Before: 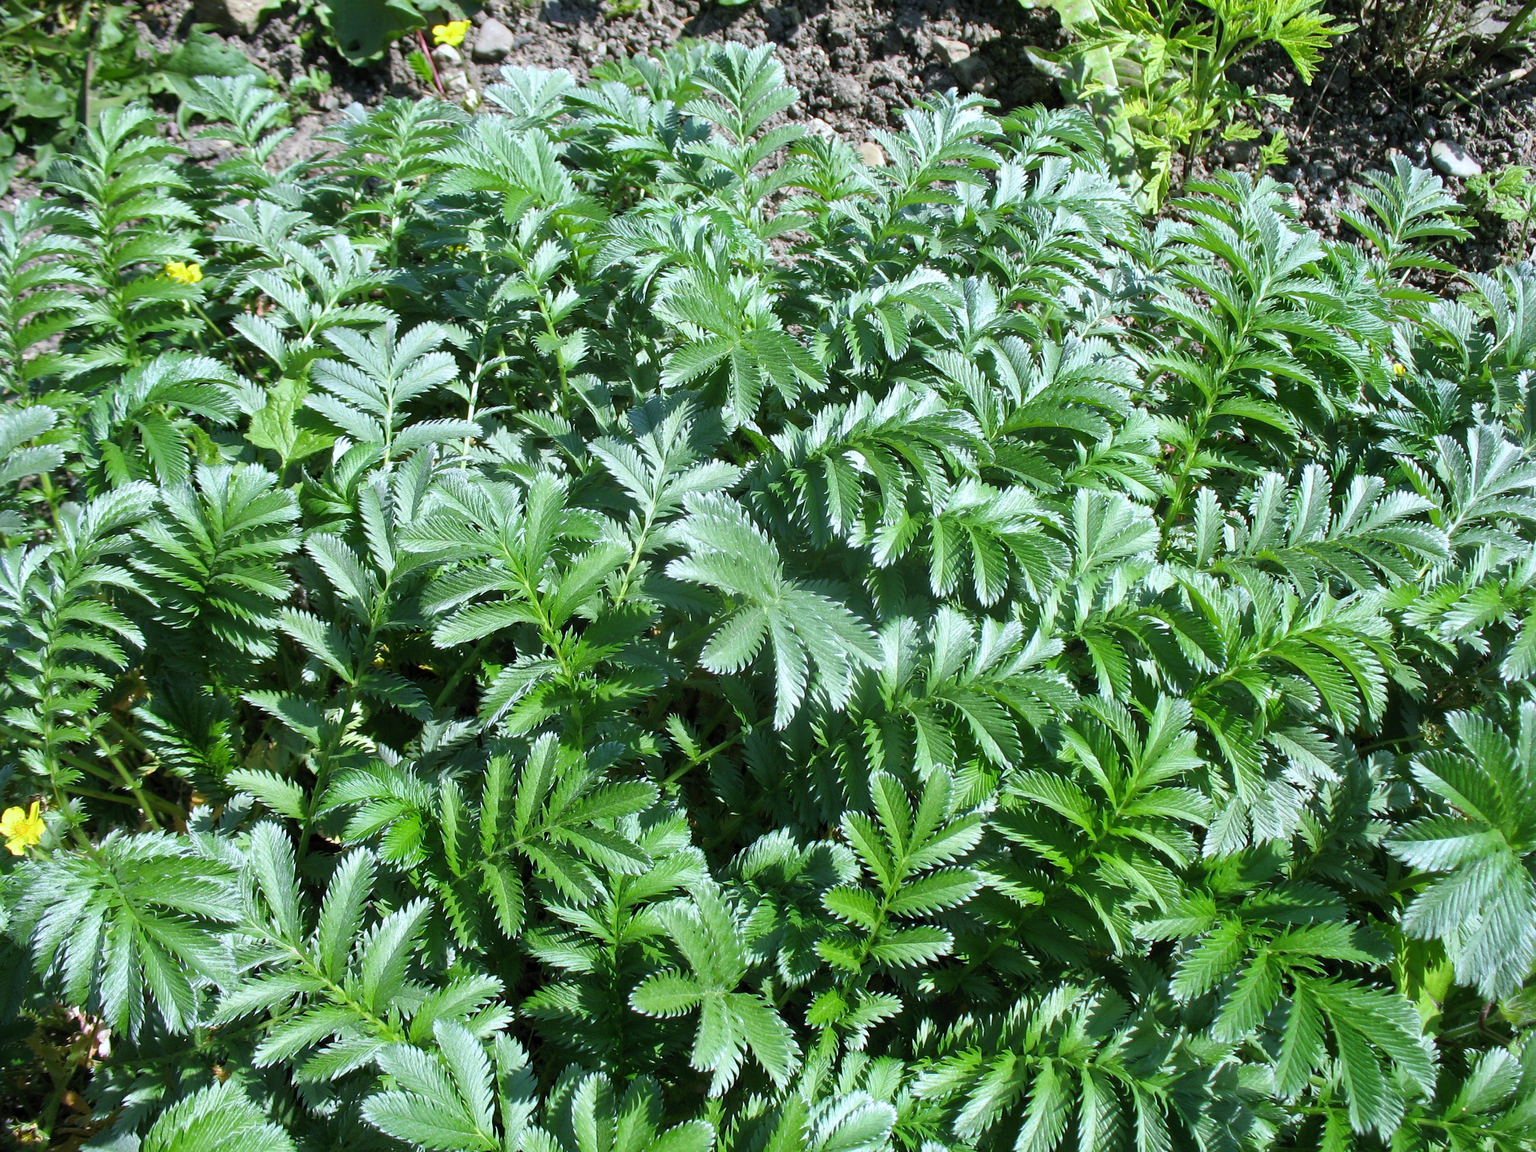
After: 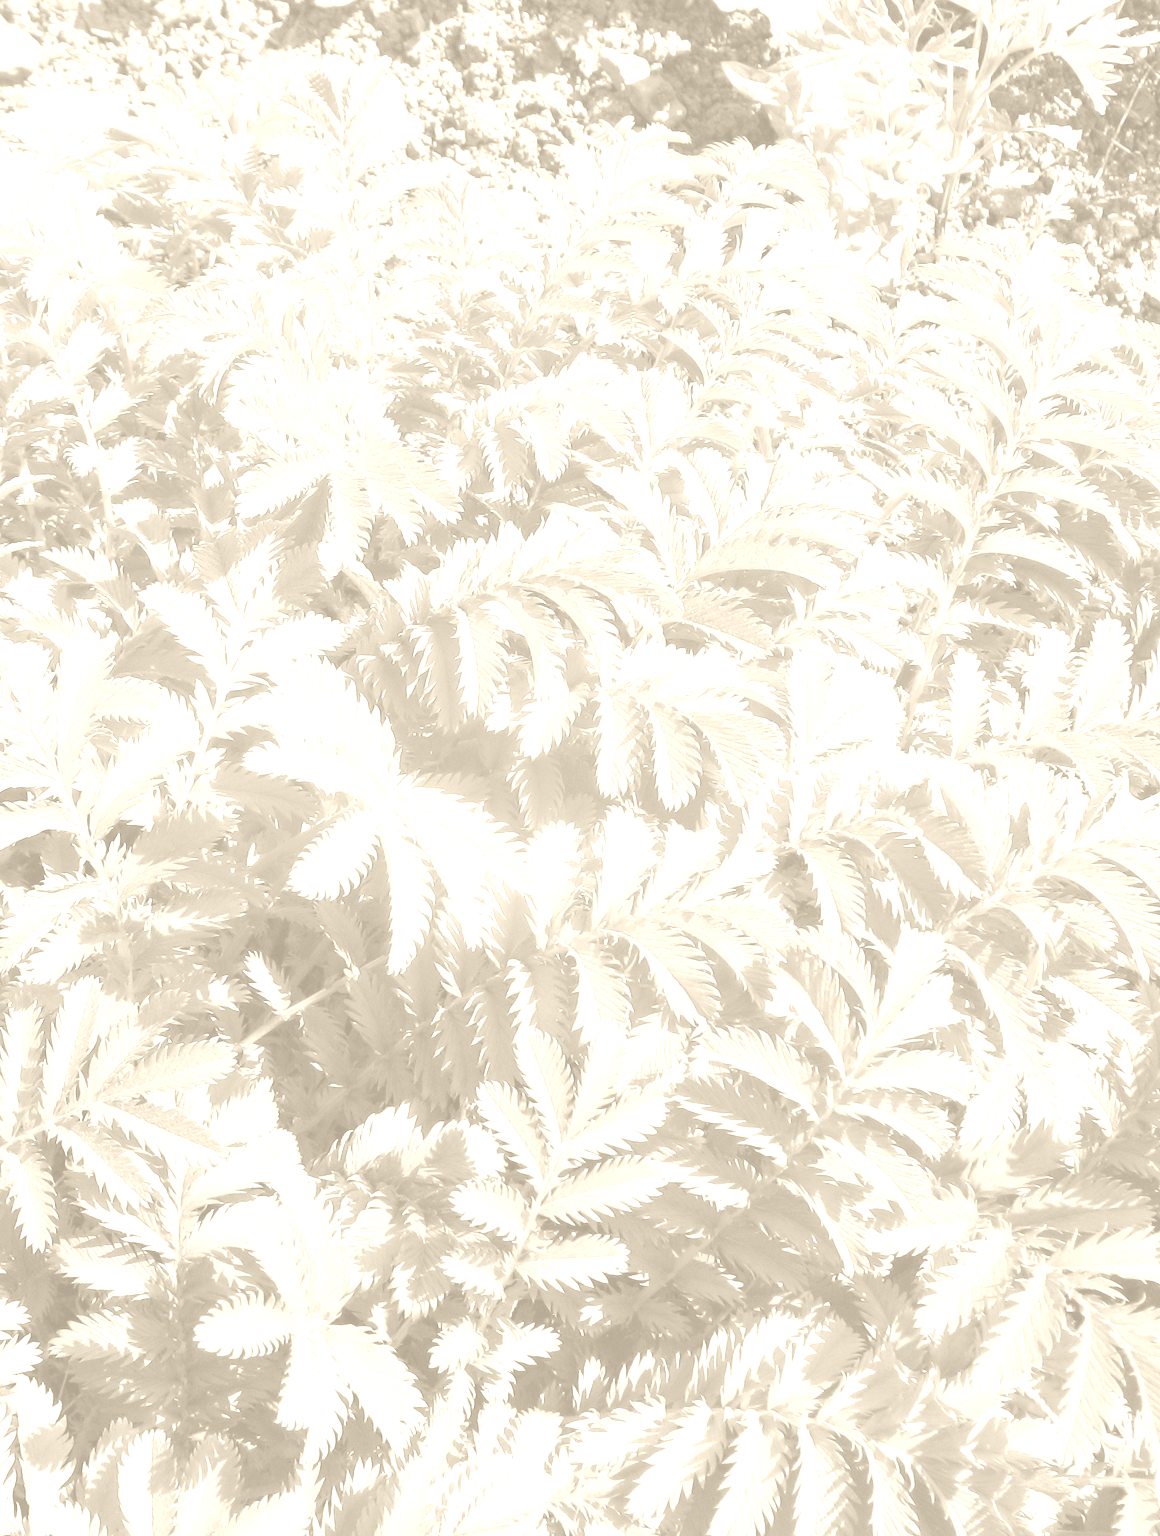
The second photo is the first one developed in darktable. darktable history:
crop: left 31.458%, top 0%, right 11.876%
colorize: hue 36°, saturation 71%, lightness 80.79%
exposure: exposure 0.367 EV, compensate highlight preservation false
contrast brightness saturation: brightness 0.09, saturation 0.19
